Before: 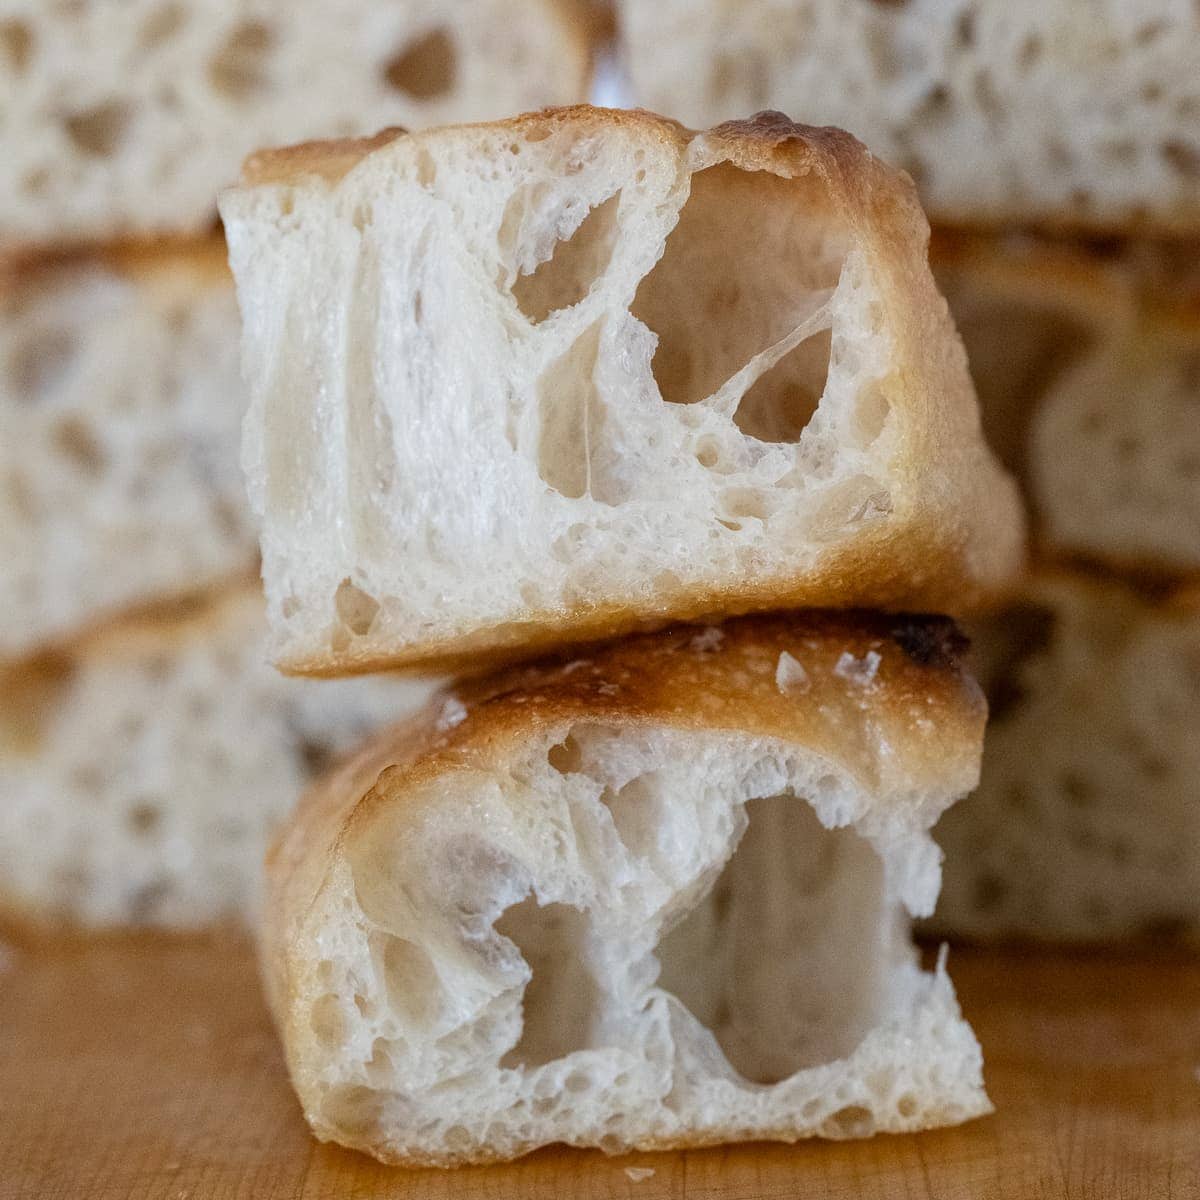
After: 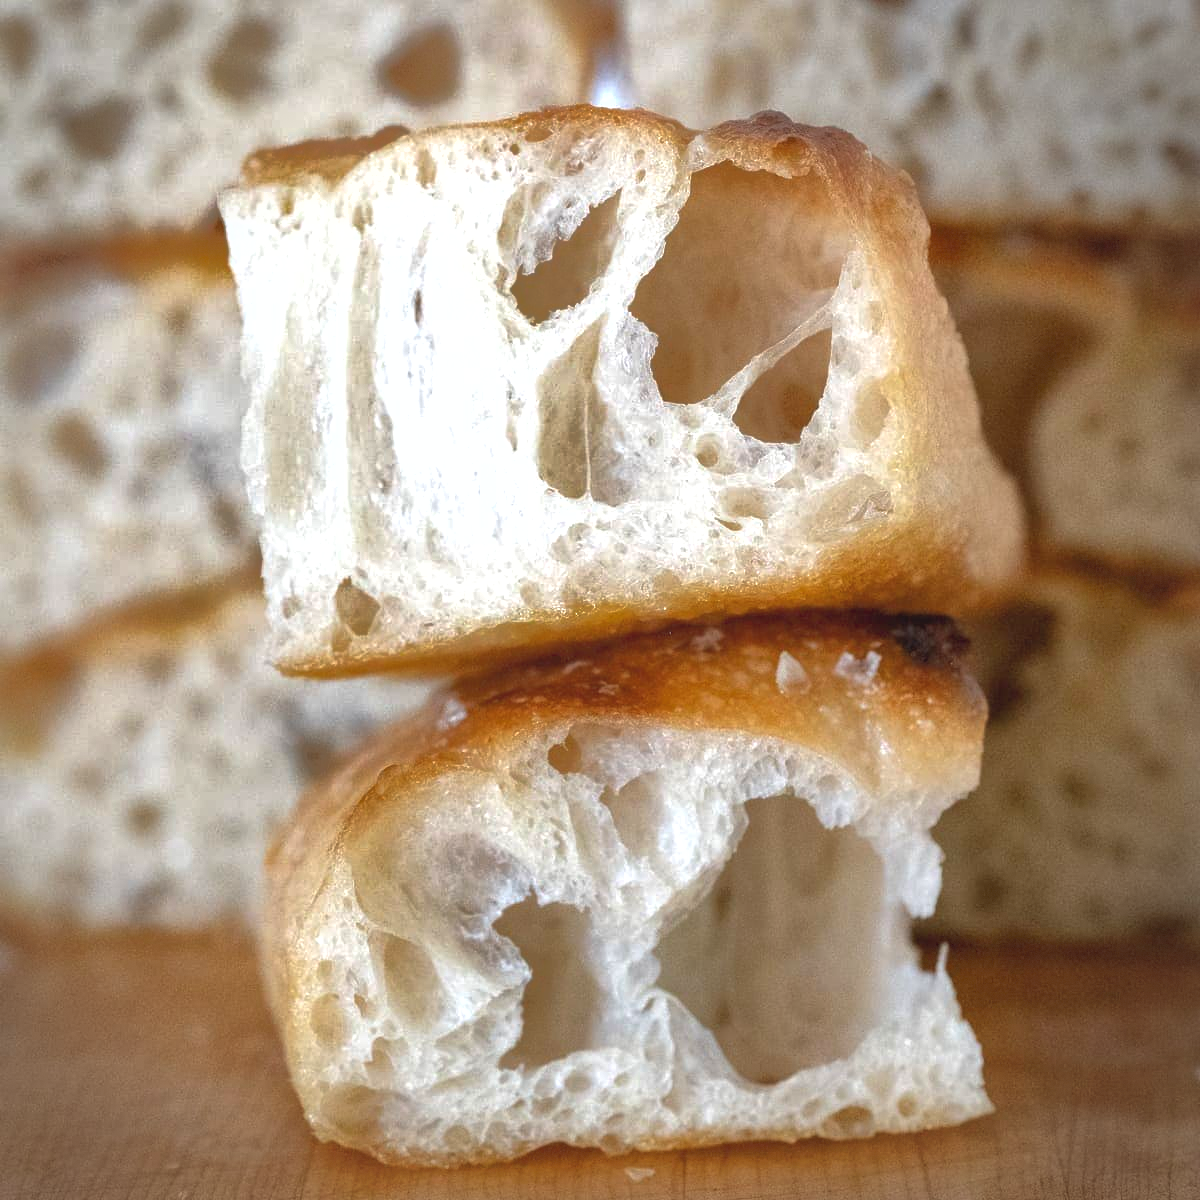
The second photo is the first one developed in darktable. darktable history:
exposure: black level correction -0.002, exposure 0.706 EV, compensate highlight preservation false
shadows and highlights: shadows 59.83, highlights -59.69
vignetting: brightness -0.403, saturation -0.29, automatic ratio true, dithering 8-bit output
